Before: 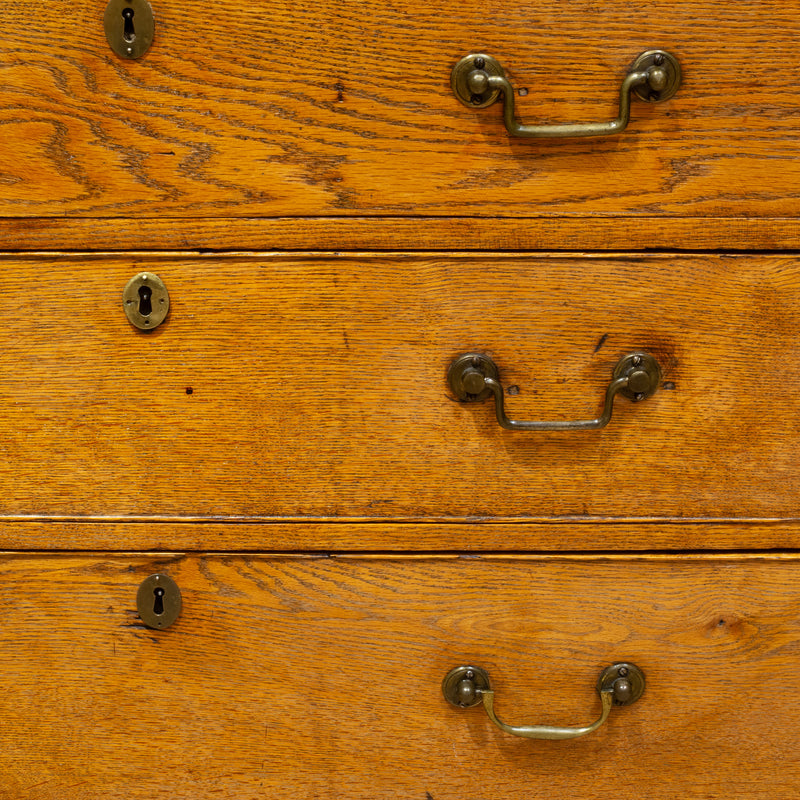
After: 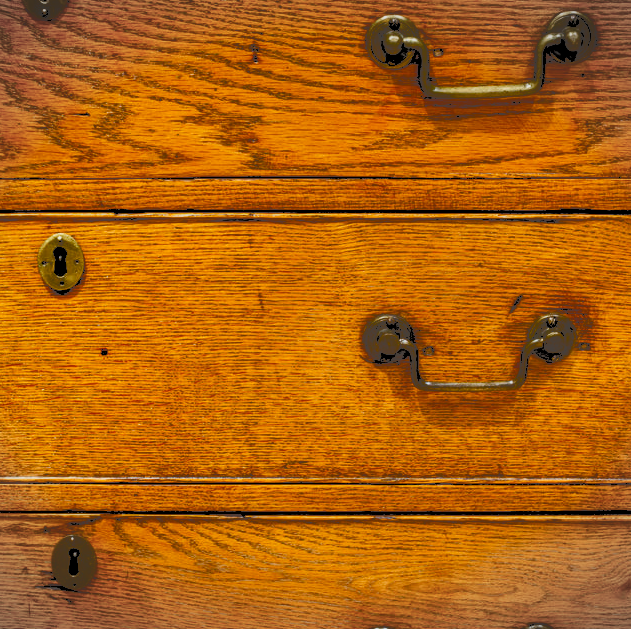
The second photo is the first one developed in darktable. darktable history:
vignetting: fall-off start 100.1%, fall-off radius 71.93%, brightness -0.45, saturation -0.686, width/height ratio 1.175
color balance rgb: perceptual saturation grading › global saturation 13.915%, perceptual saturation grading › highlights -30.365%, perceptual saturation grading › shadows 51.846%, perceptual brilliance grading › global brilliance 2.736%
filmic rgb: black relative exposure -5.01 EV, white relative exposure 3.96 EV, hardness 2.88, contrast 1.297, highlights saturation mix -28.69%
crop and rotate: left 10.629%, top 5.066%, right 10.471%, bottom 16.247%
shadows and highlights: radius 173.09, shadows 27.4, white point adjustment 3.02, highlights -68.85, soften with gaussian
local contrast: detail 130%
contrast brightness saturation: brightness -0.254, saturation 0.203
tone curve: curves: ch0 [(0, 0) (0.003, 0.298) (0.011, 0.298) (0.025, 0.298) (0.044, 0.3) (0.069, 0.302) (0.1, 0.312) (0.136, 0.329) (0.177, 0.354) (0.224, 0.376) (0.277, 0.408) (0.335, 0.453) (0.399, 0.503) (0.468, 0.562) (0.543, 0.623) (0.623, 0.686) (0.709, 0.754) (0.801, 0.825) (0.898, 0.873) (1, 1)], color space Lab, independent channels, preserve colors none
